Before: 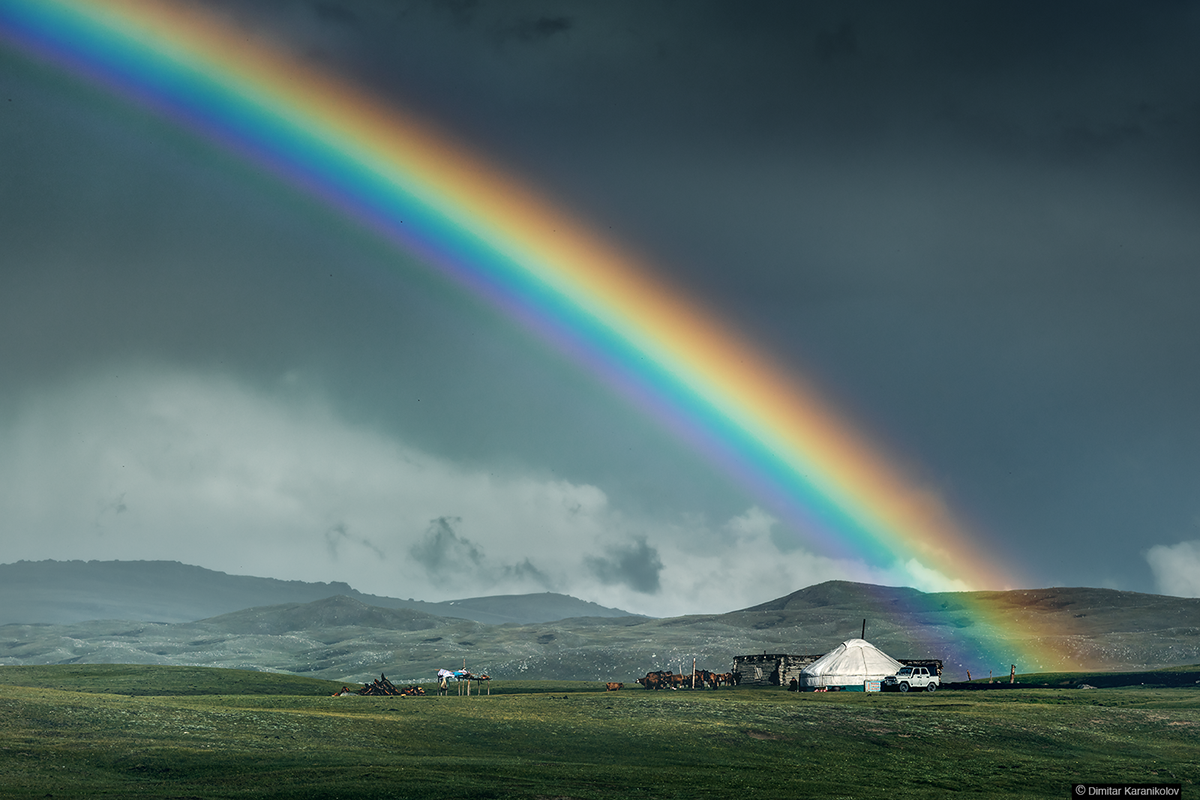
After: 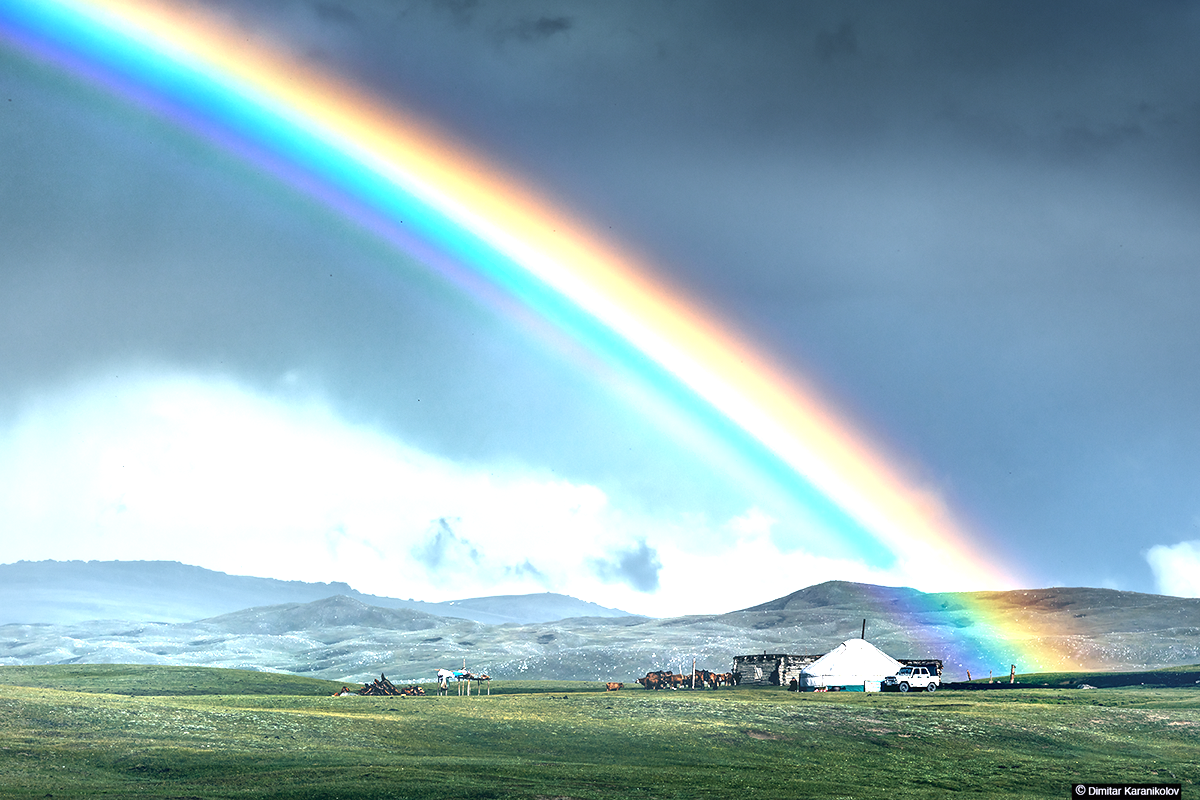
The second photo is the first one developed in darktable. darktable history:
exposure: black level correction 0, exposure 1.741 EV, compensate exposure bias true, compensate highlight preservation false
shadows and highlights: shadows 37.27, highlights -28.18, soften with gaussian
white balance: red 1.004, blue 1.096
